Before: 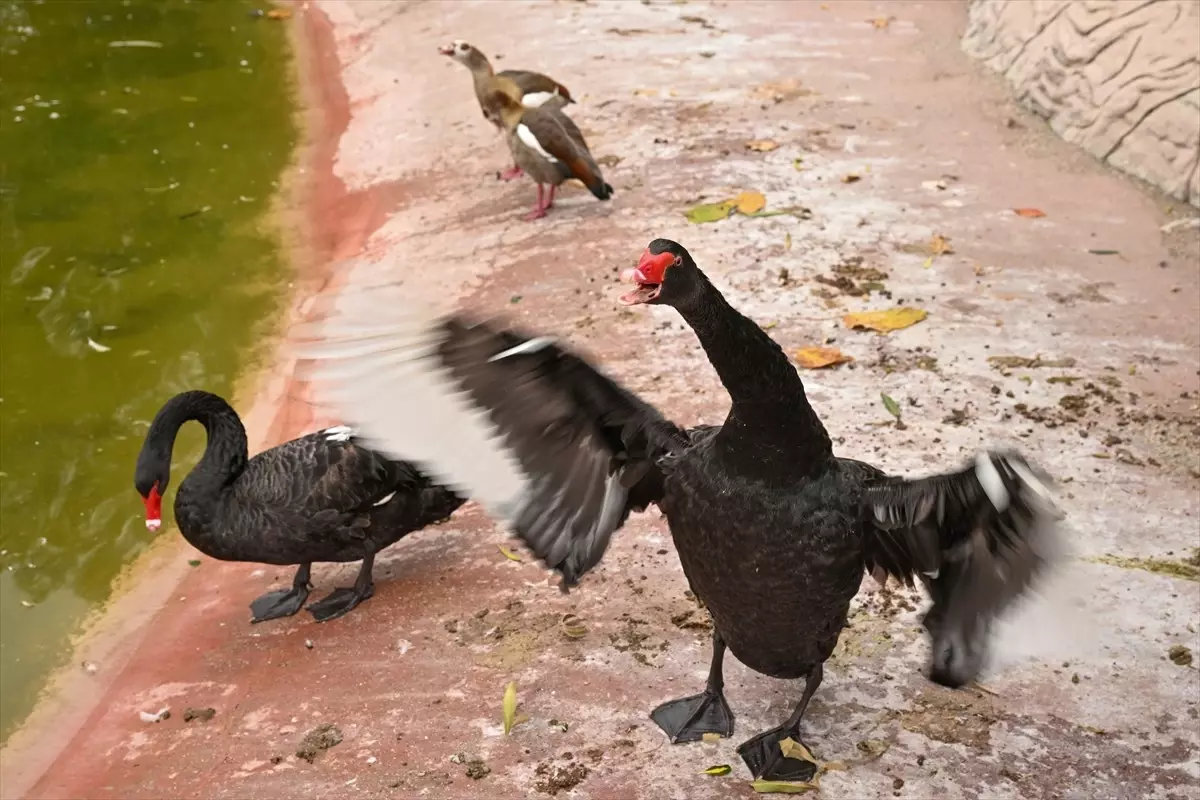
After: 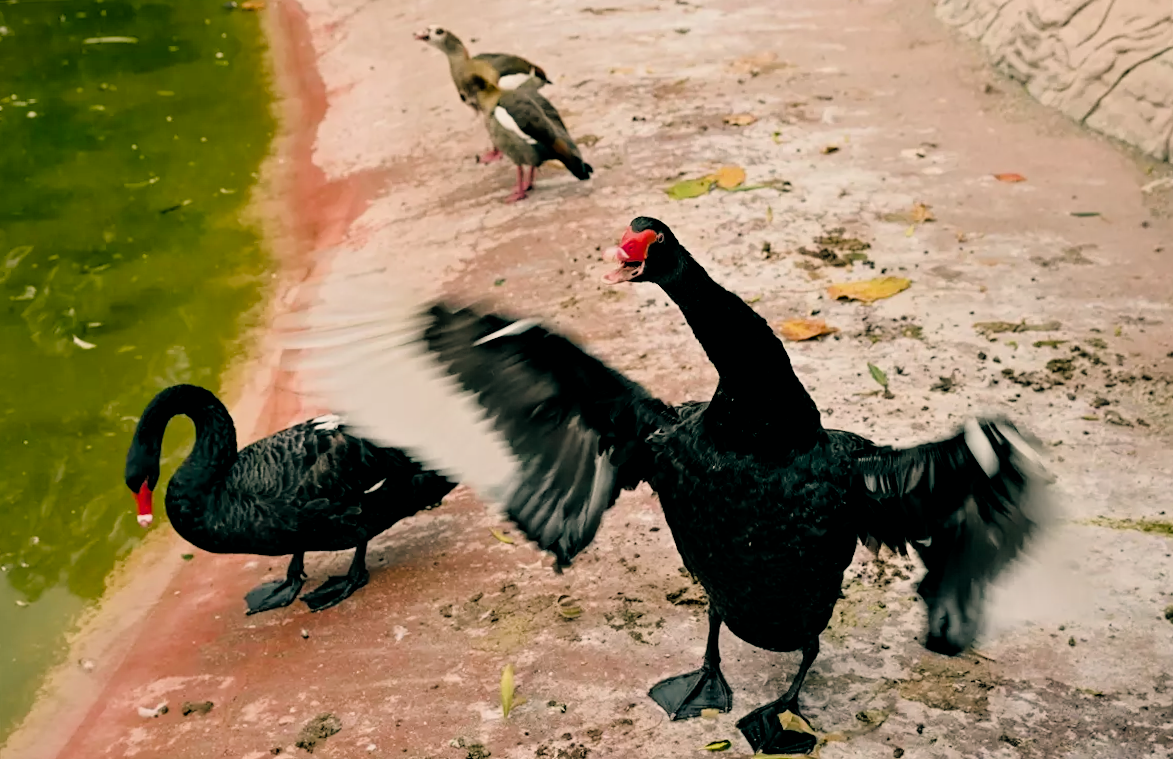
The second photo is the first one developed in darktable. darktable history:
filmic rgb: black relative exposure -3.31 EV, white relative exposure 3.45 EV, hardness 2.36, contrast 1.103
color balance: lift [1.005, 0.99, 1.007, 1.01], gamma [1, 0.979, 1.011, 1.021], gain [0.923, 1.098, 1.025, 0.902], input saturation 90.45%, contrast 7.73%, output saturation 105.91%
color balance rgb: perceptual saturation grading › global saturation 20%, perceptual saturation grading › highlights -25%, perceptual saturation grading › shadows 50%
rotate and perspective: rotation -2°, crop left 0.022, crop right 0.978, crop top 0.049, crop bottom 0.951
